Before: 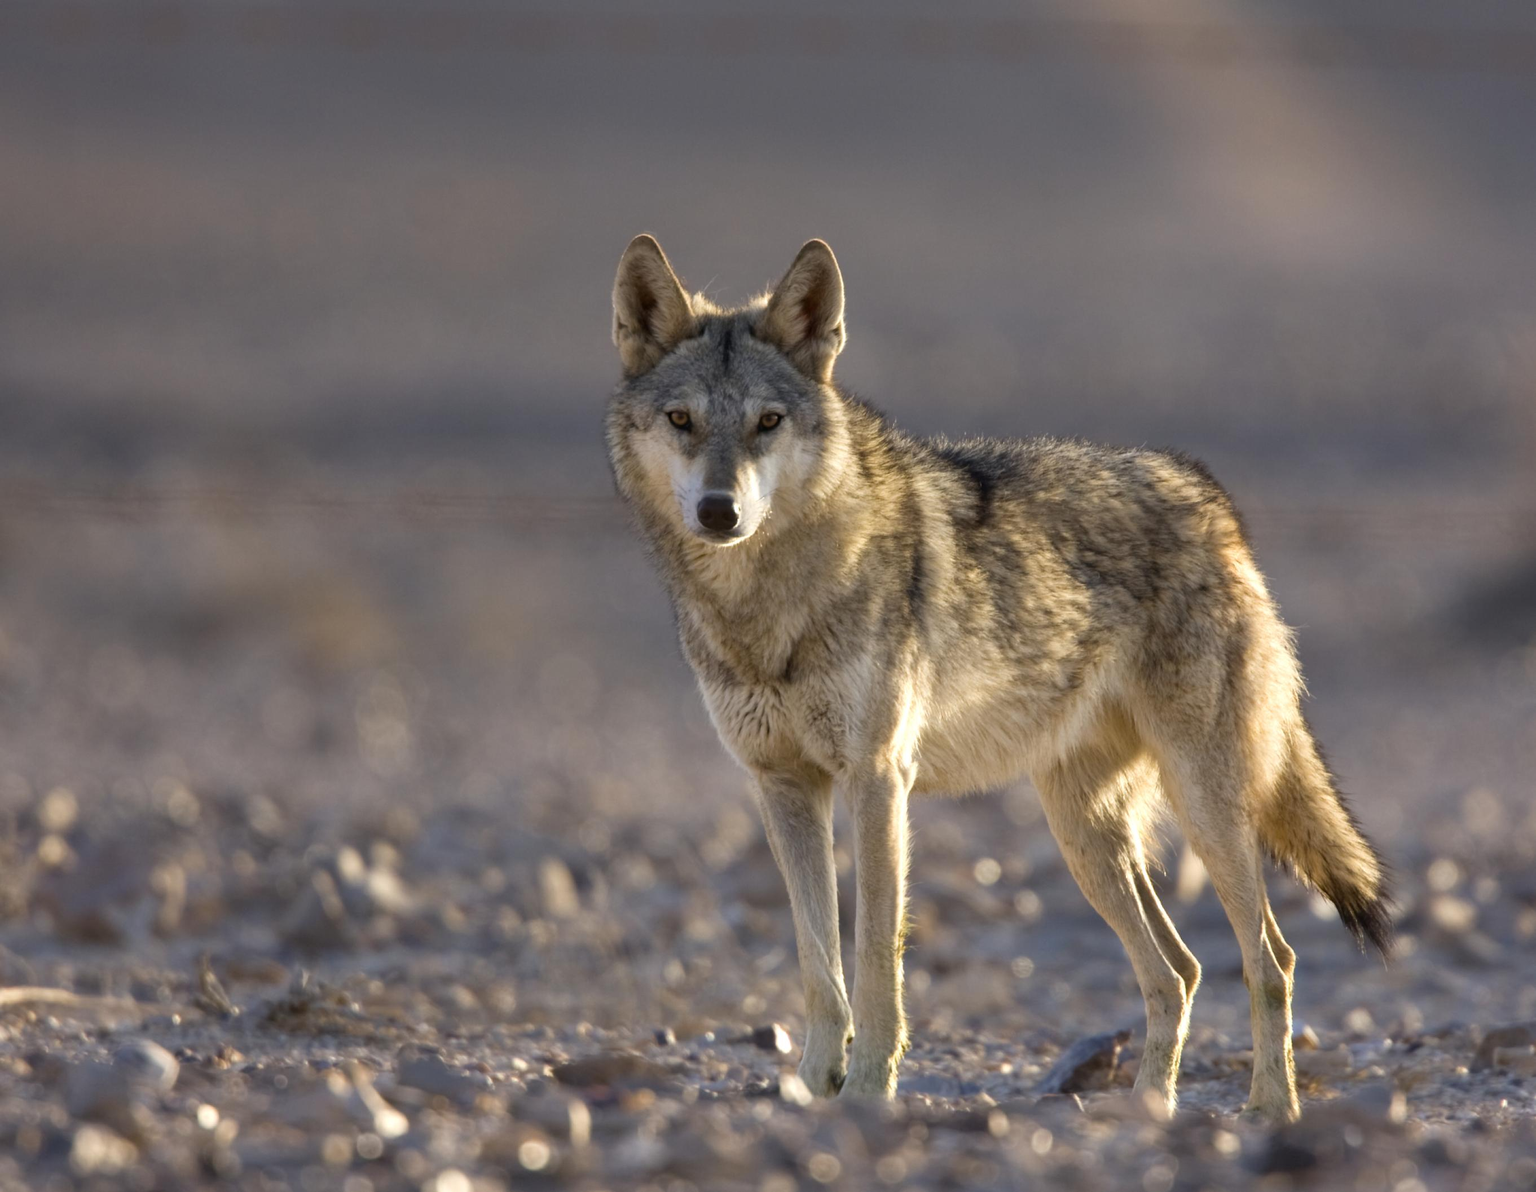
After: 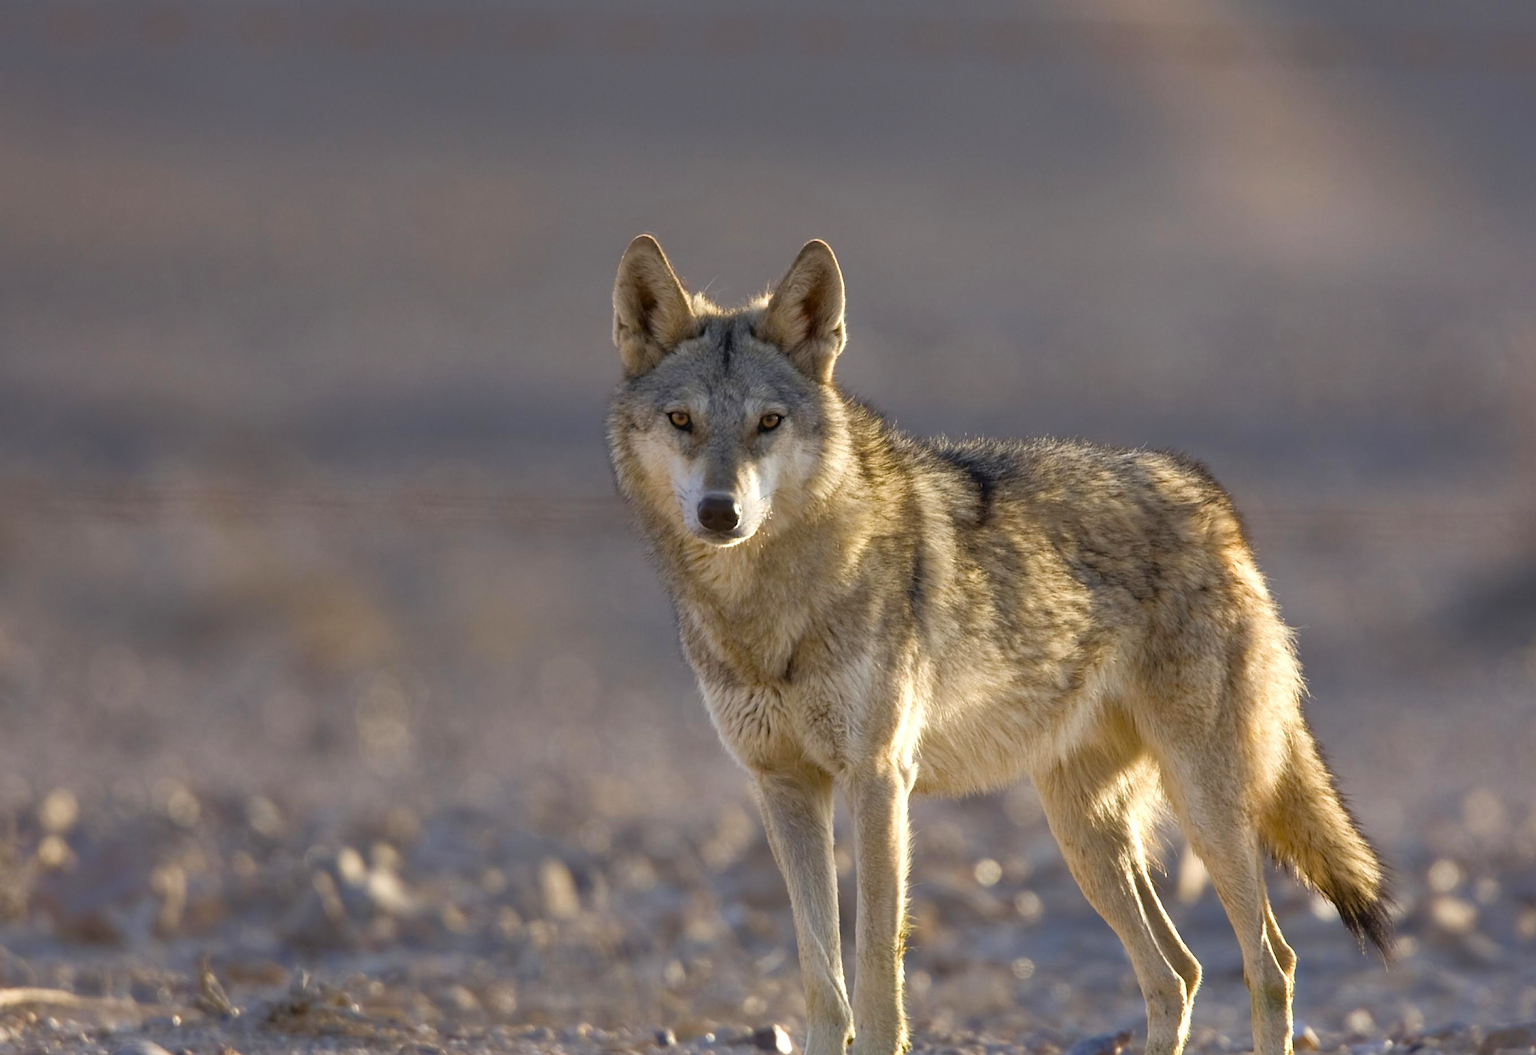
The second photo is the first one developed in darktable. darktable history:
crop and rotate: top 0%, bottom 11.49%
color balance rgb: linear chroma grading › shadows 19.44%, linear chroma grading › highlights 3.42%, linear chroma grading › mid-tones 10.16%
sharpen: on, module defaults
rgb curve: curves: ch0 [(0, 0) (0.053, 0.068) (0.122, 0.128) (1, 1)]
